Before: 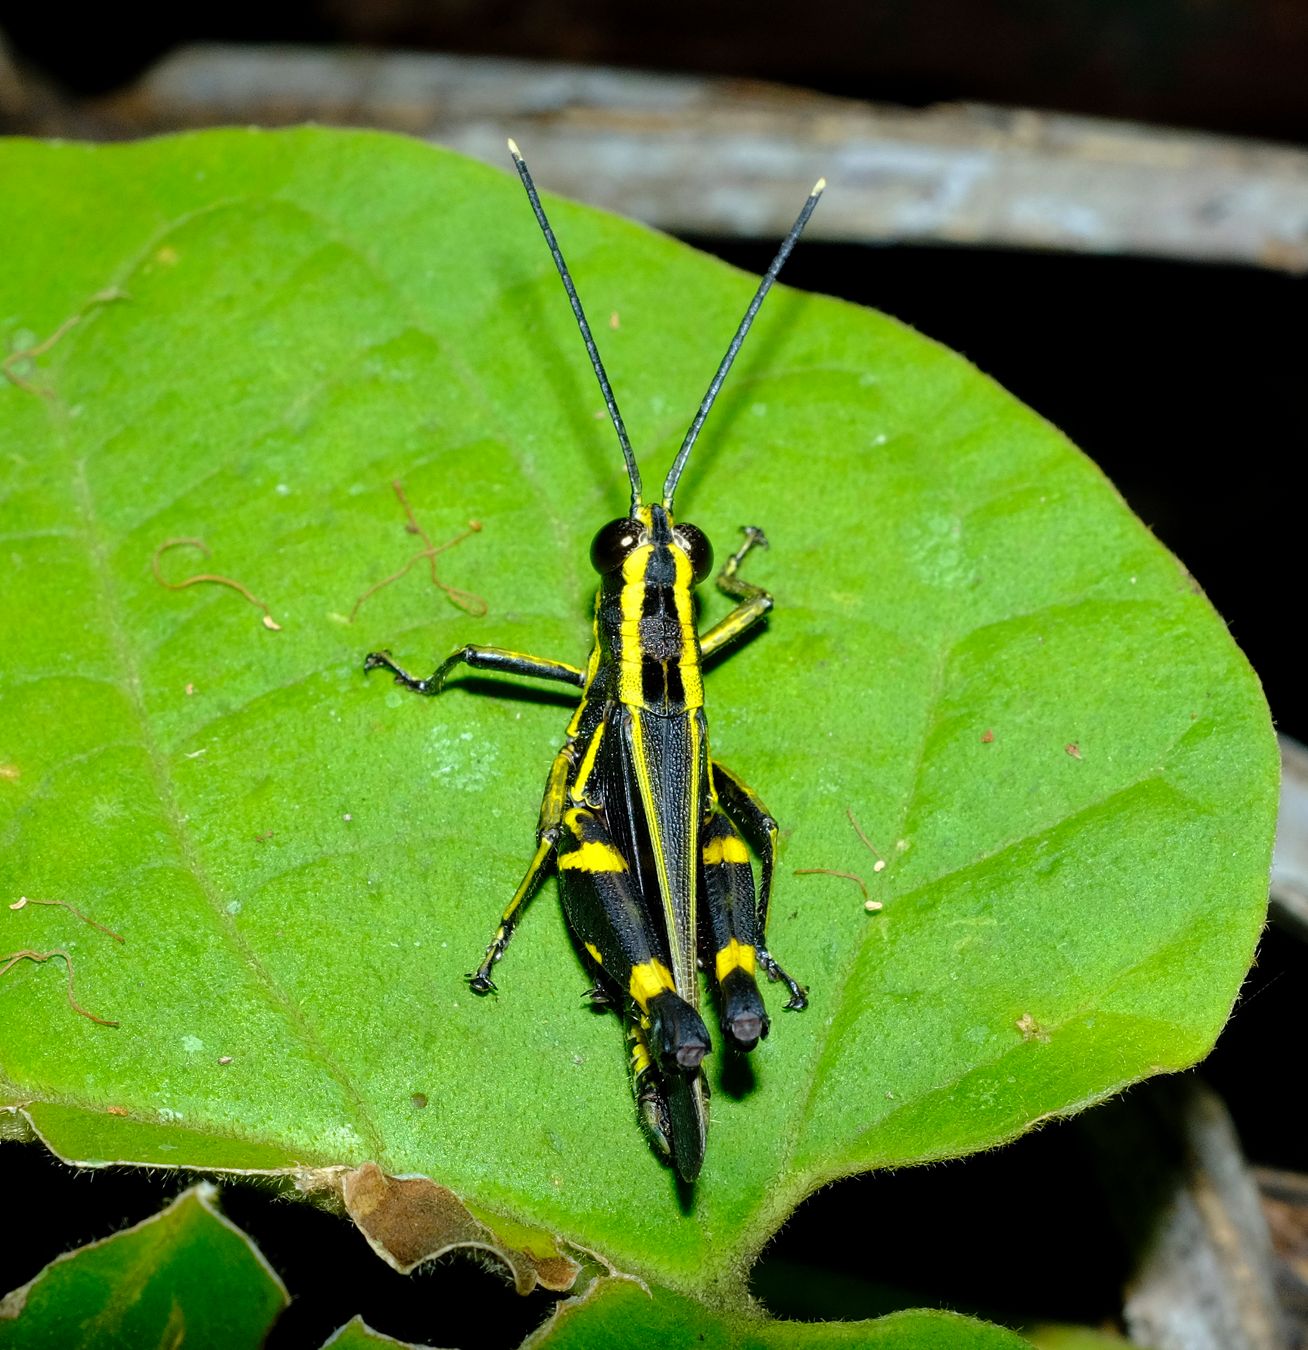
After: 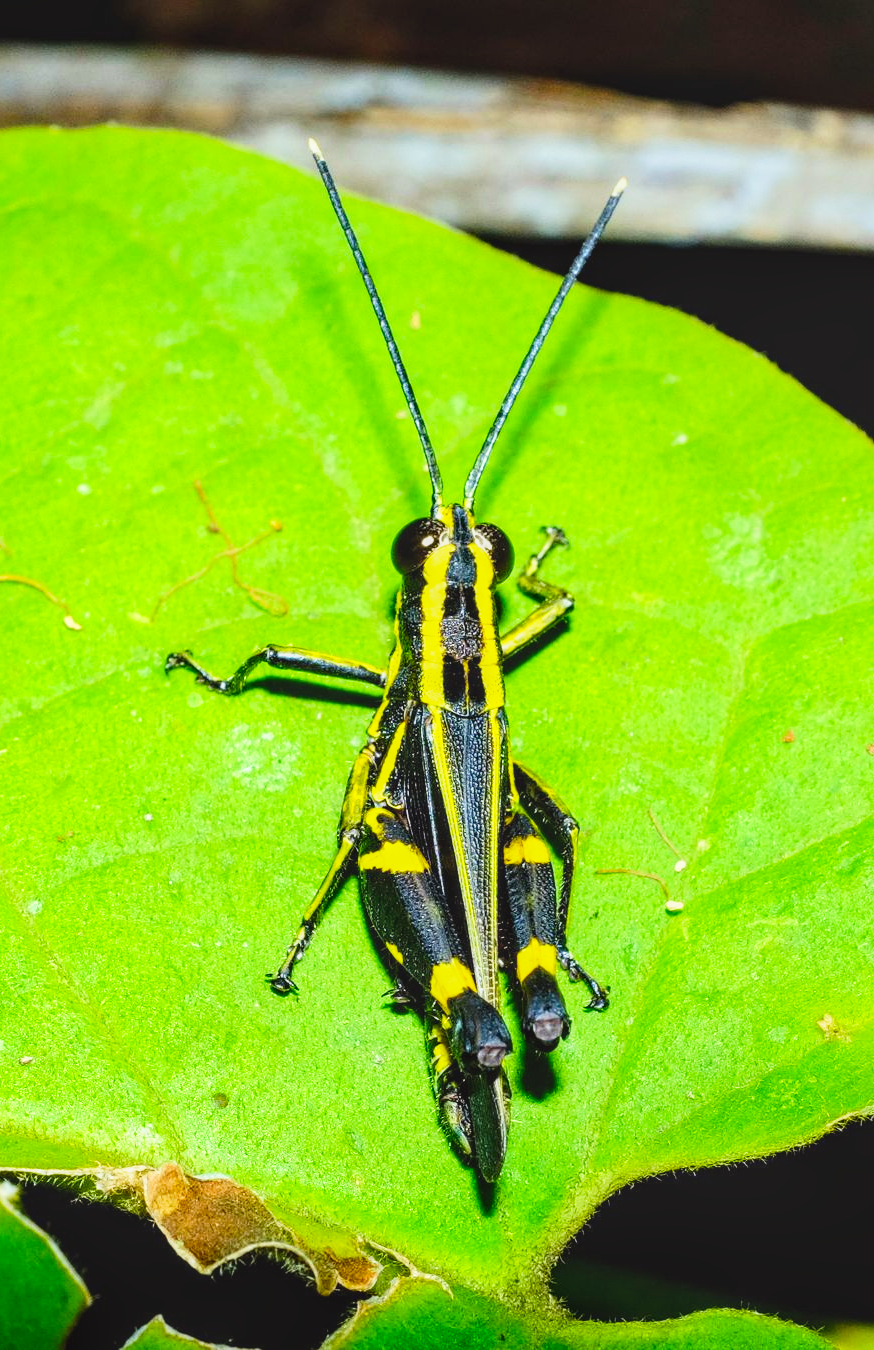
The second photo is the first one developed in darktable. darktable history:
contrast brightness saturation: contrast 0.198, brightness 0.168, saturation 0.22
crop and rotate: left 15.266%, right 17.876%
color balance rgb: power › chroma 0.315%, power › hue 24.05°, global offset › luminance 0.261%, linear chroma grading › shadows 19.486%, linear chroma grading › highlights 2.427%, linear chroma grading › mid-tones 10.505%, perceptual saturation grading › global saturation 0.272%, global vibrance 9.223%
color correction: highlights b* 0.023
base curve: curves: ch0 [(0, 0) (0.088, 0.125) (0.176, 0.251) (0.354, 0.501) (0.613, 0.749) (1, 0.877)], preserve colors none
local contrast: on, module defaults
